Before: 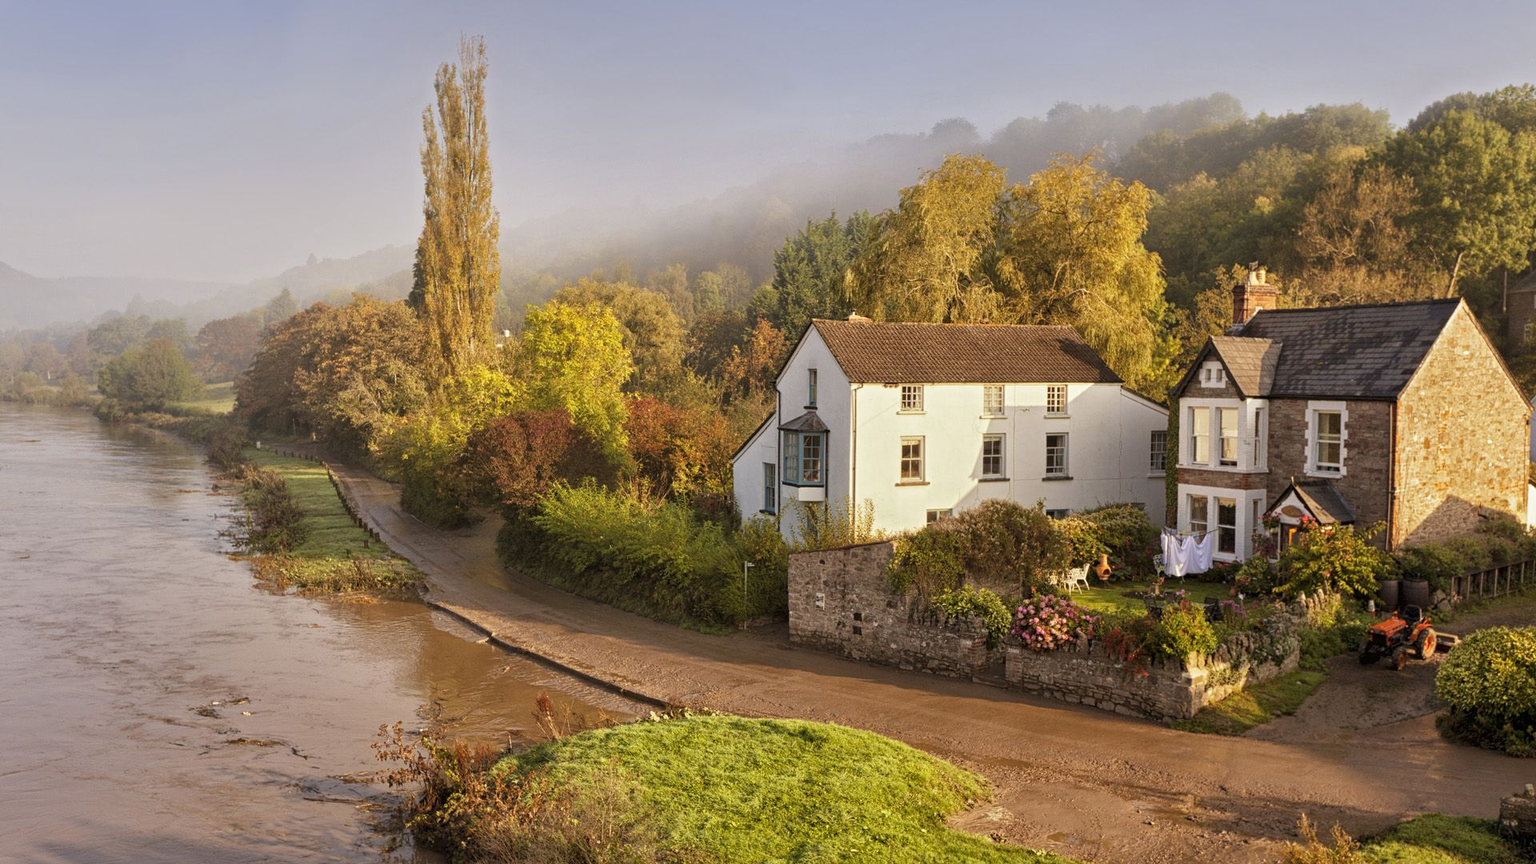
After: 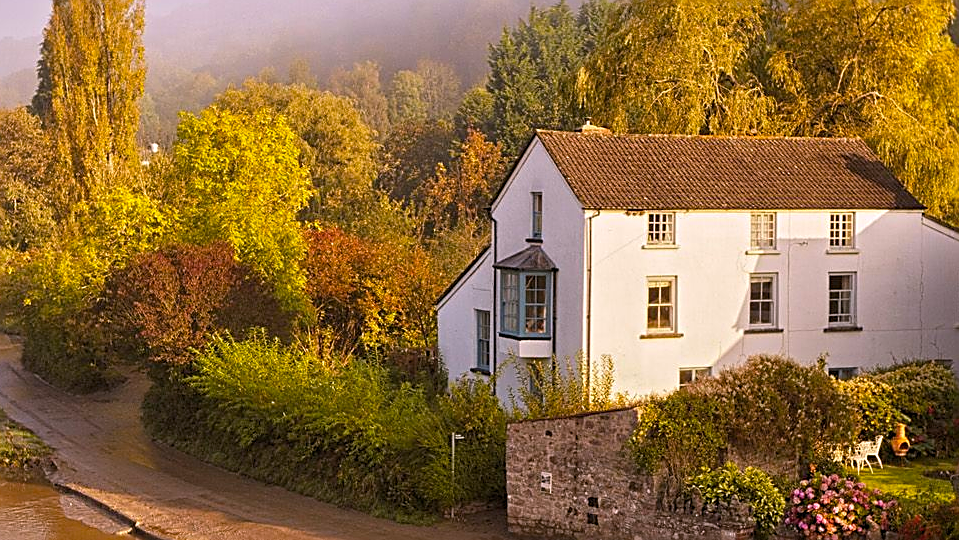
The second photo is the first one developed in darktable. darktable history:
color balance rgb: perceptual saturation grading › global saturation 30%, global vibrance 10%
sharpen: amount 0.75
crop: left 25%, top 25%, right 25%, bottom 25%
white balance: red 1.05, blue 1.072
